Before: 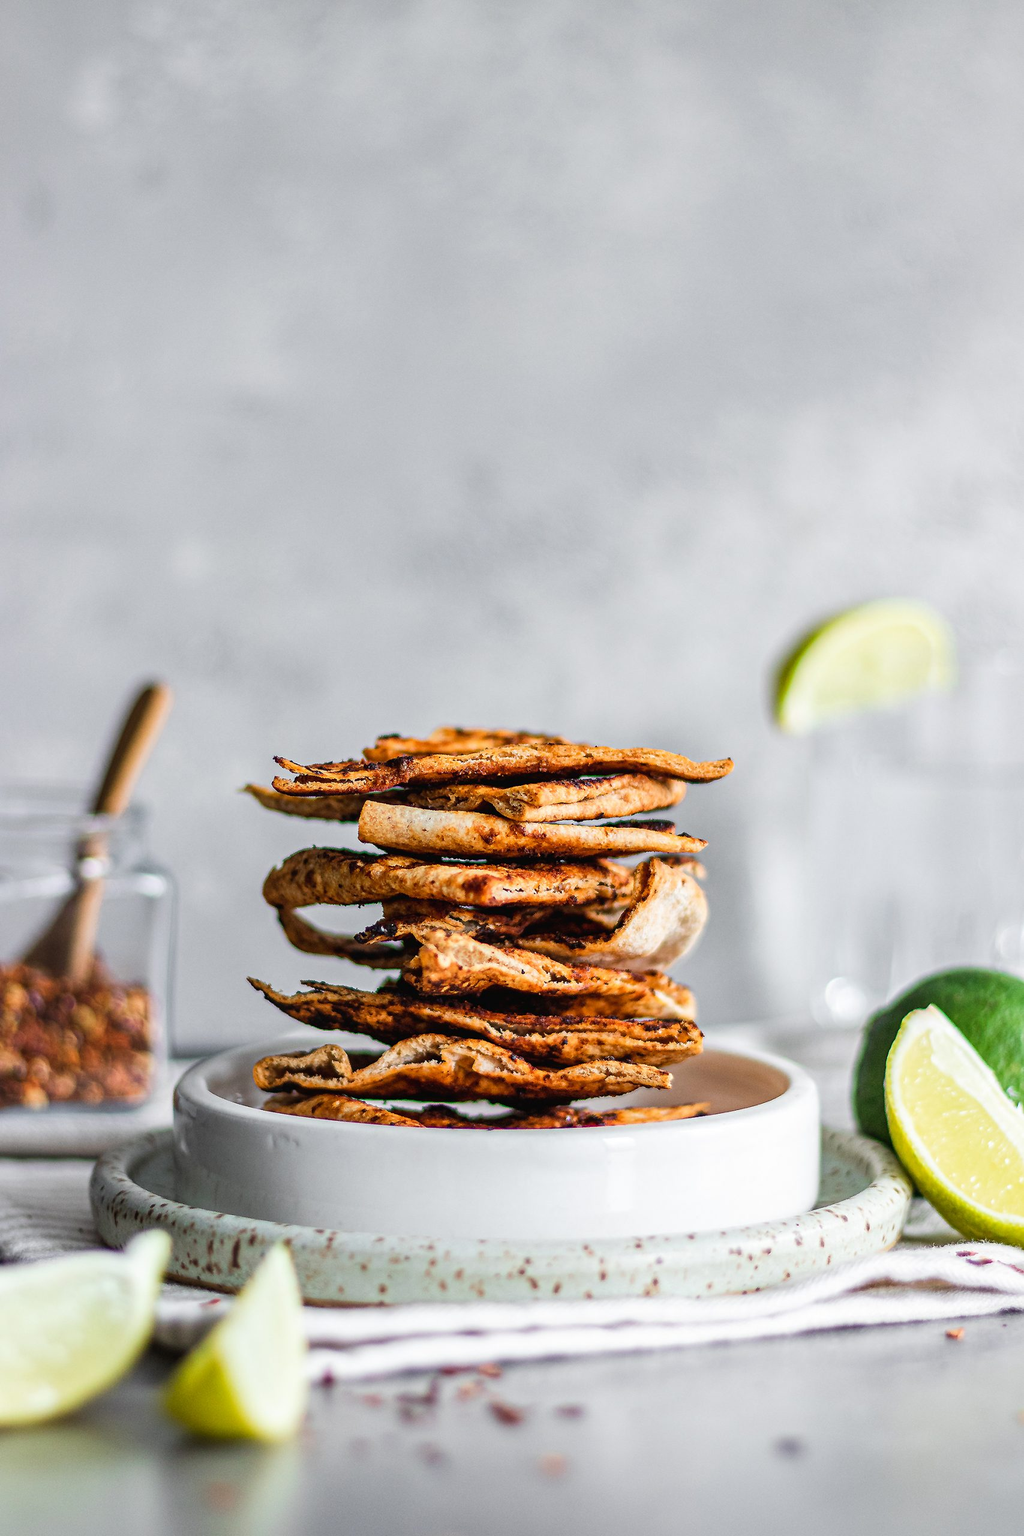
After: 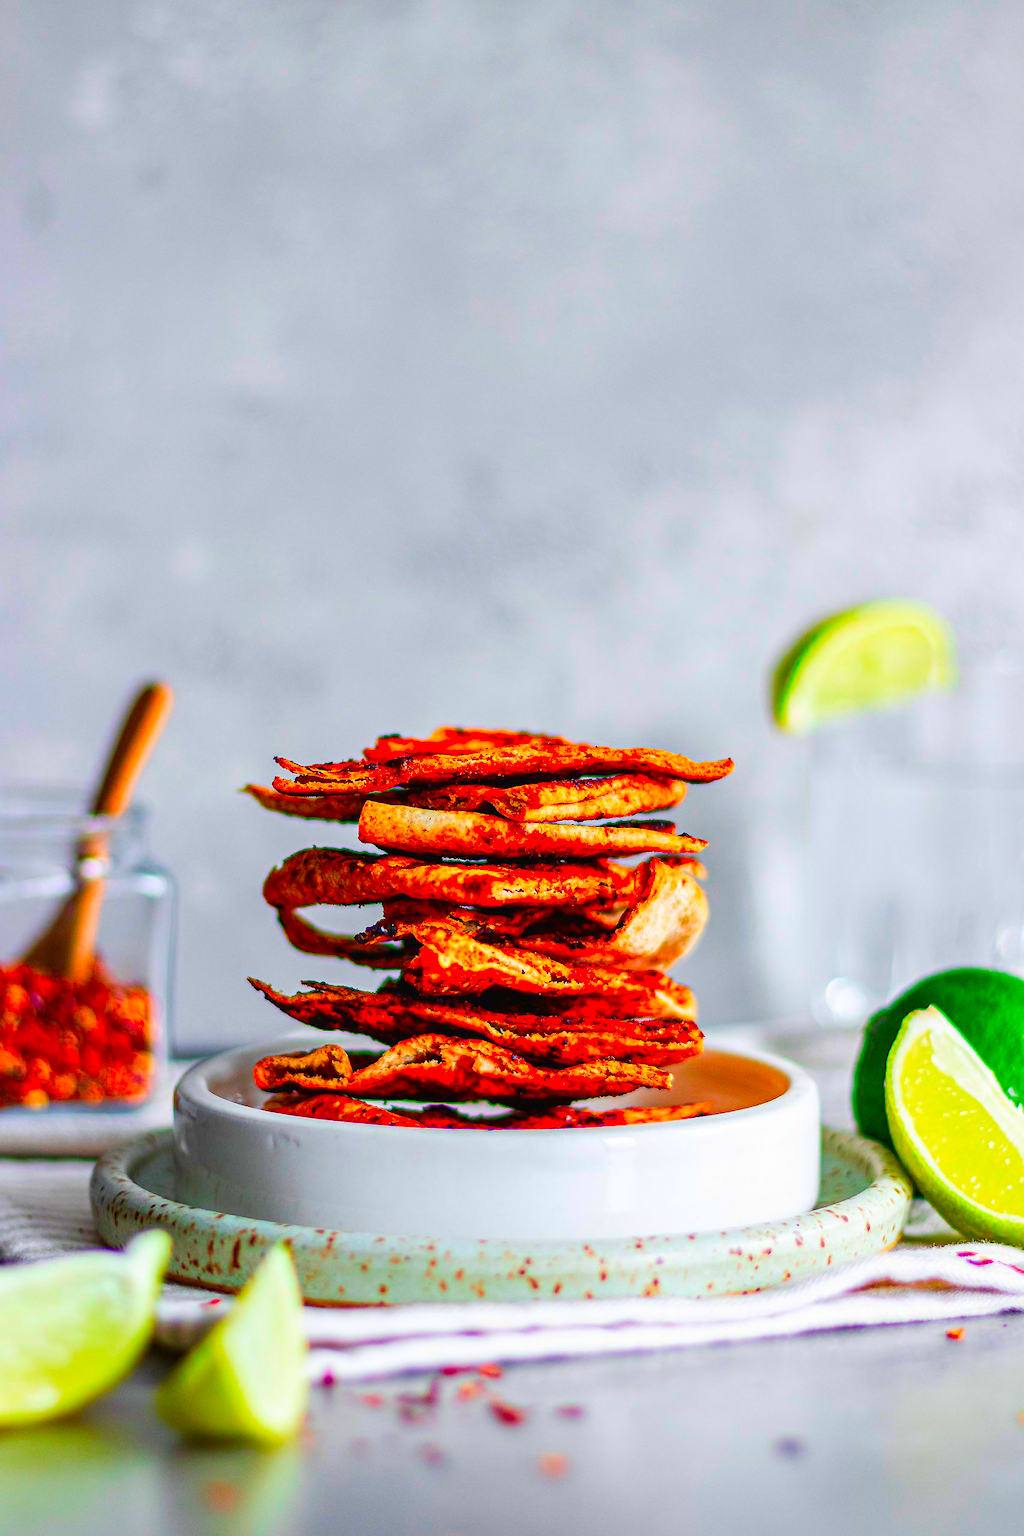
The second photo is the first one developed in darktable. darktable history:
color correction: highlights b* -0.058, saturation 2.99
